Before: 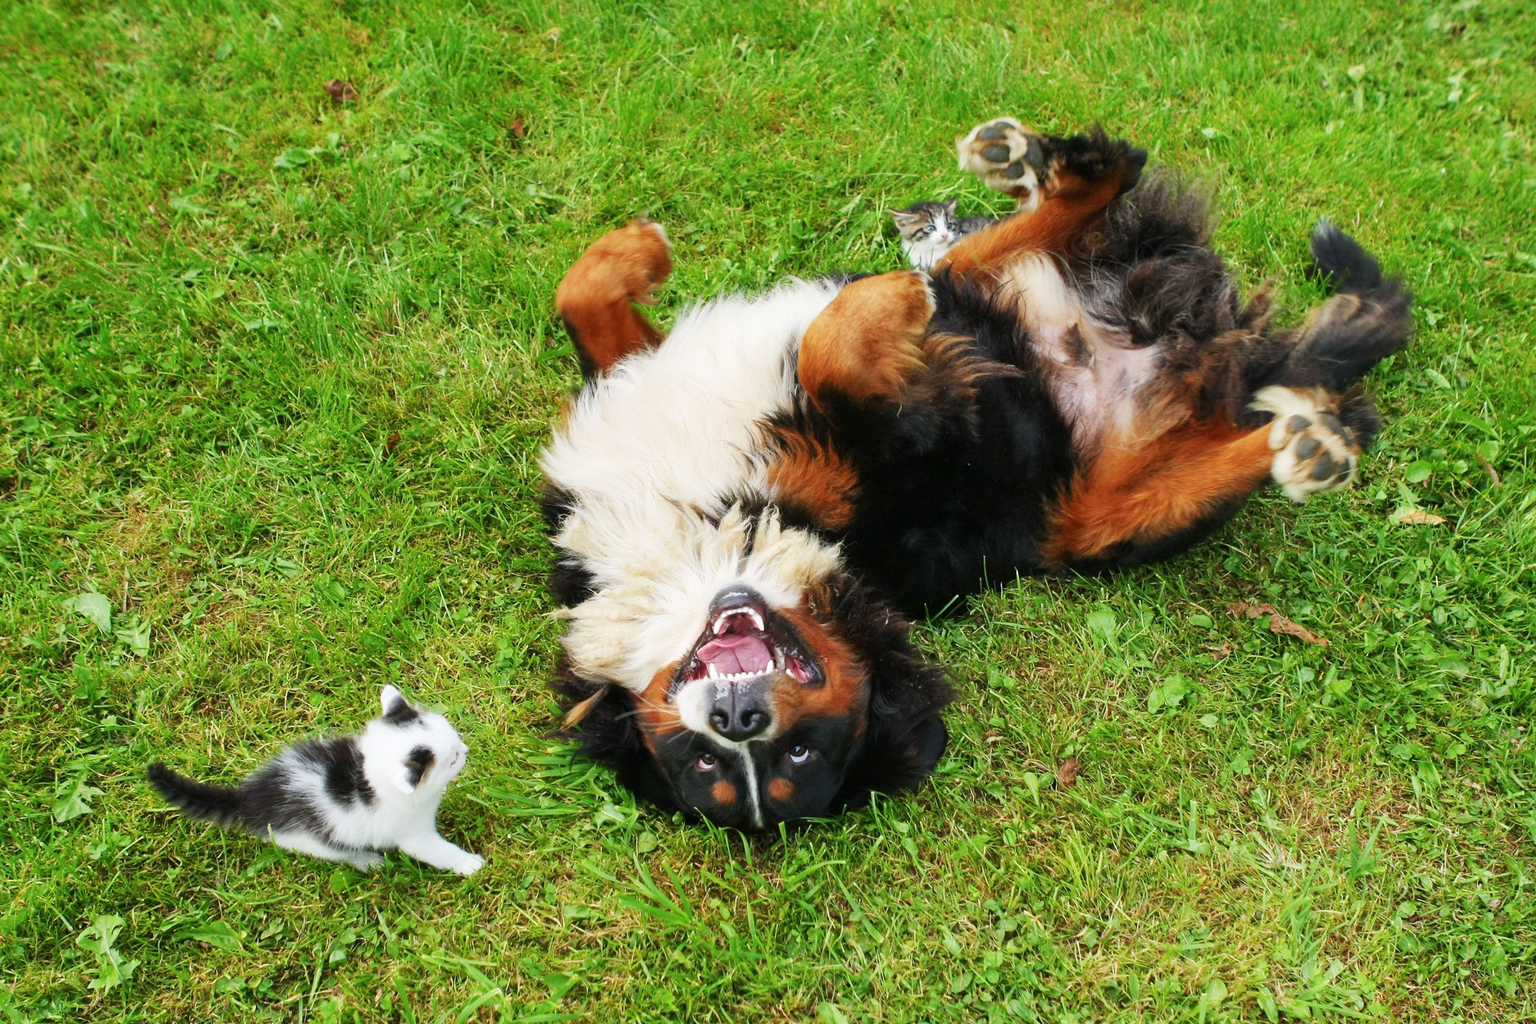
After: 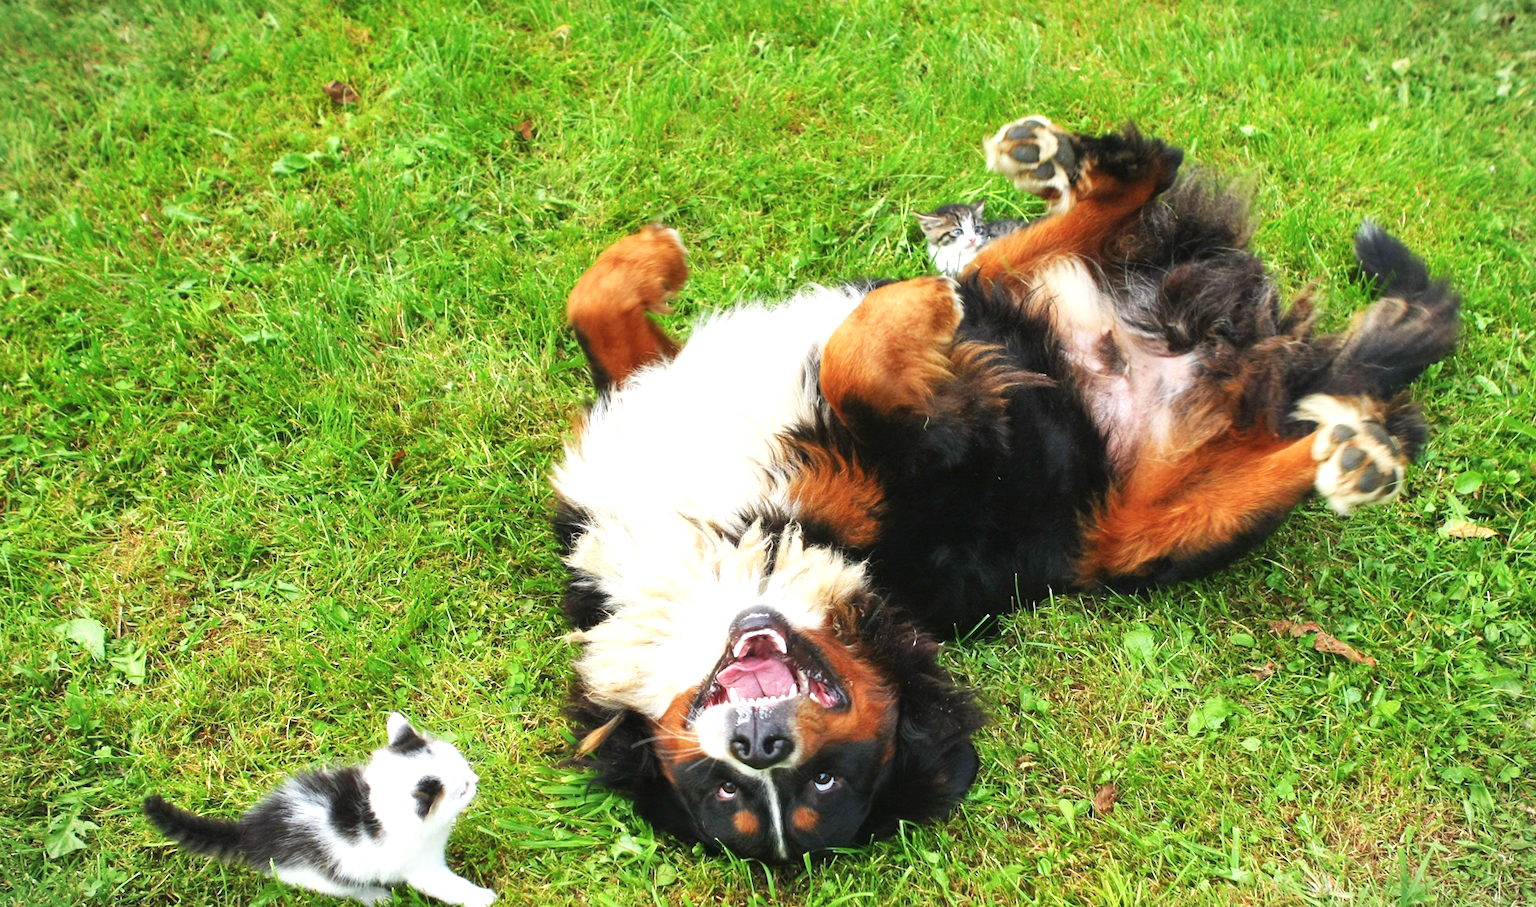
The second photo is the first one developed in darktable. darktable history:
exposure: black level correction -0.002, exposure 0.531 EV, compensate highlight preservation false
vignetting: fall-off start 100.31%, brightness -0.412, saturation -0.298, width/height ratio 1.323
crop and rotate: angle 0.391°, left 0.259%, right 2.93%, bottom 14.256%
